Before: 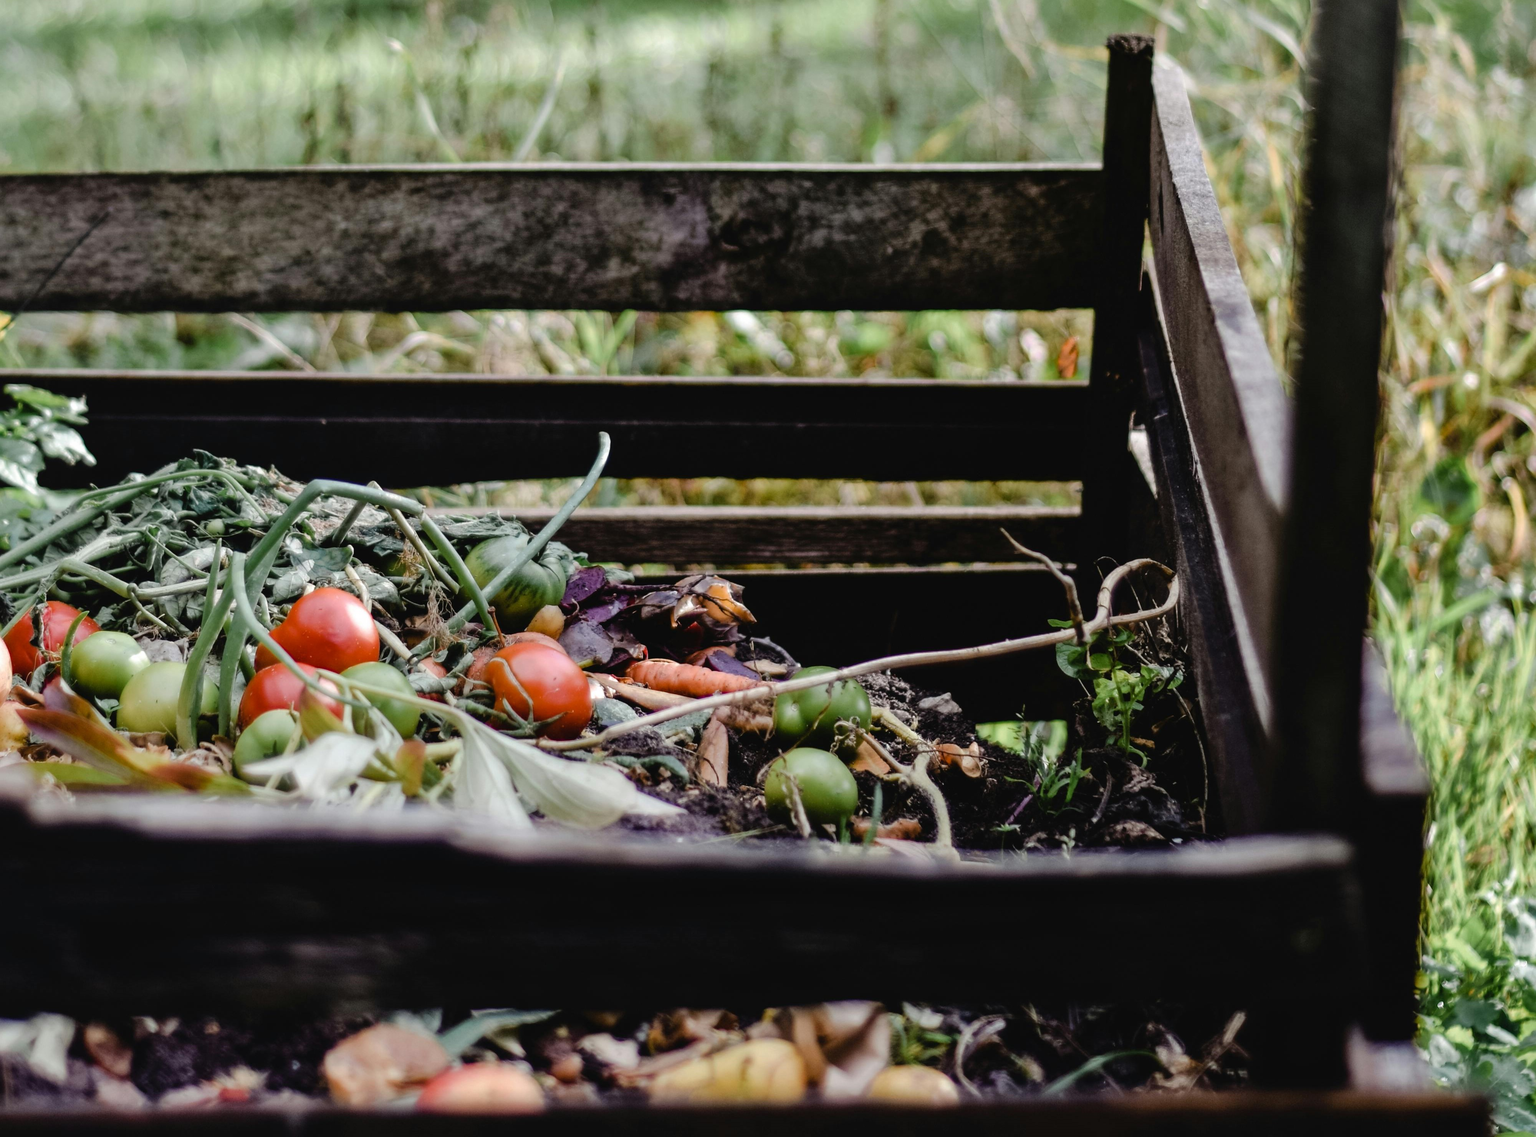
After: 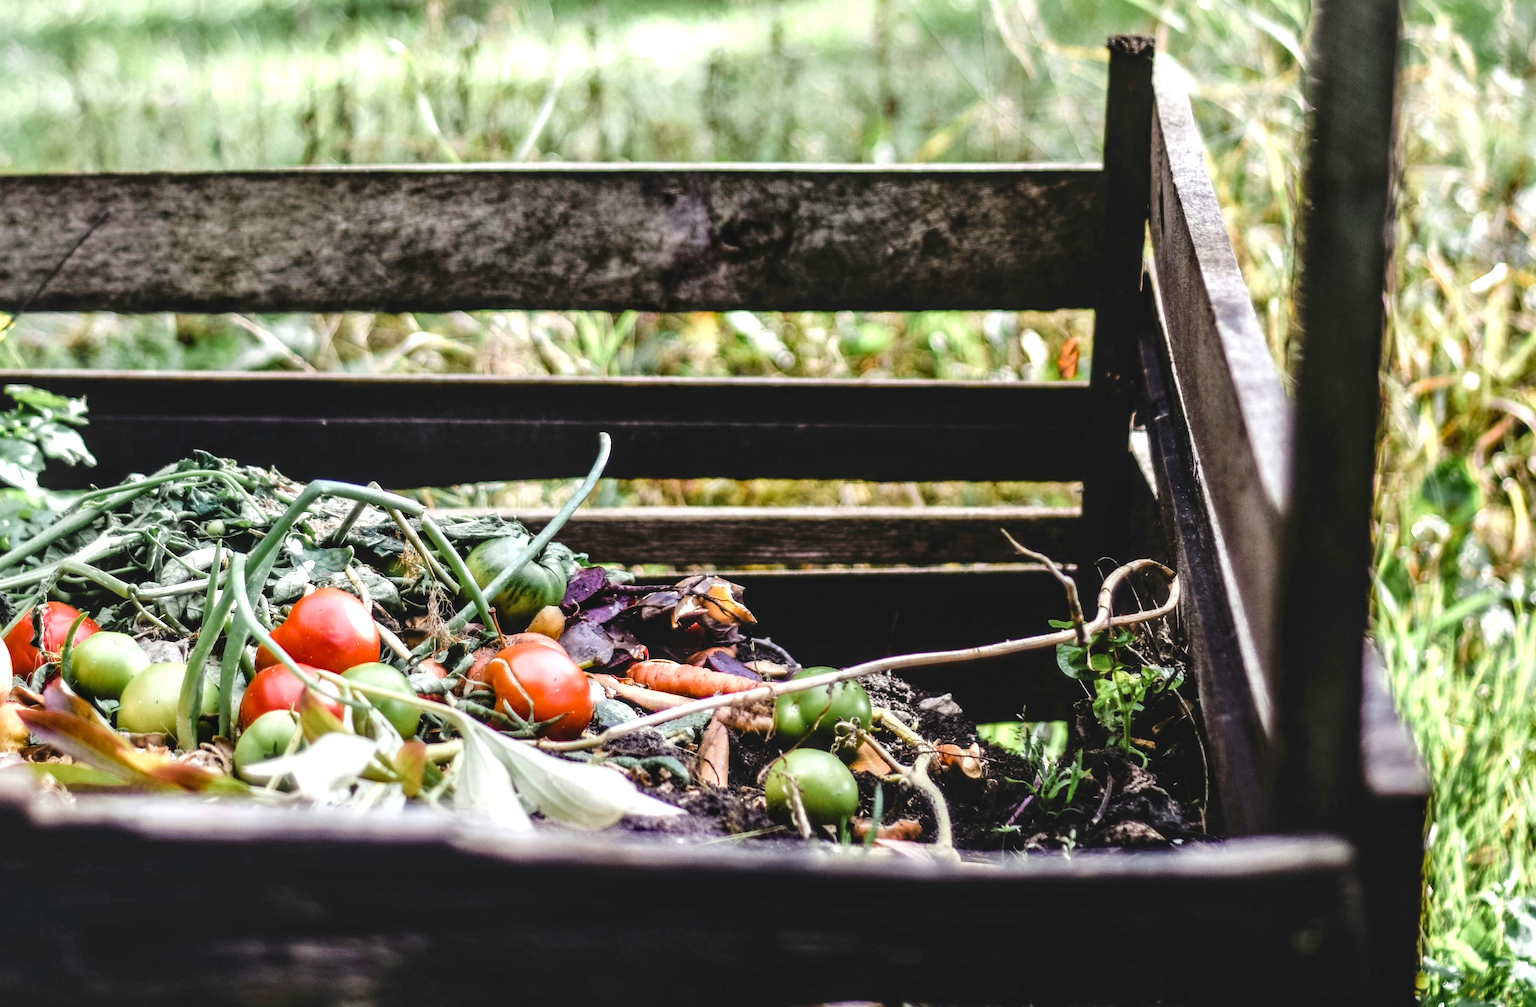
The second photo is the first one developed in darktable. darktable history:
crop and rotate: top 0%, bottom 11.435%
exposure: black level correction 0, exposure 0.95 EV, compensate exposure bias true, compensate highlight preservation false
local contrast: on, module defaults
